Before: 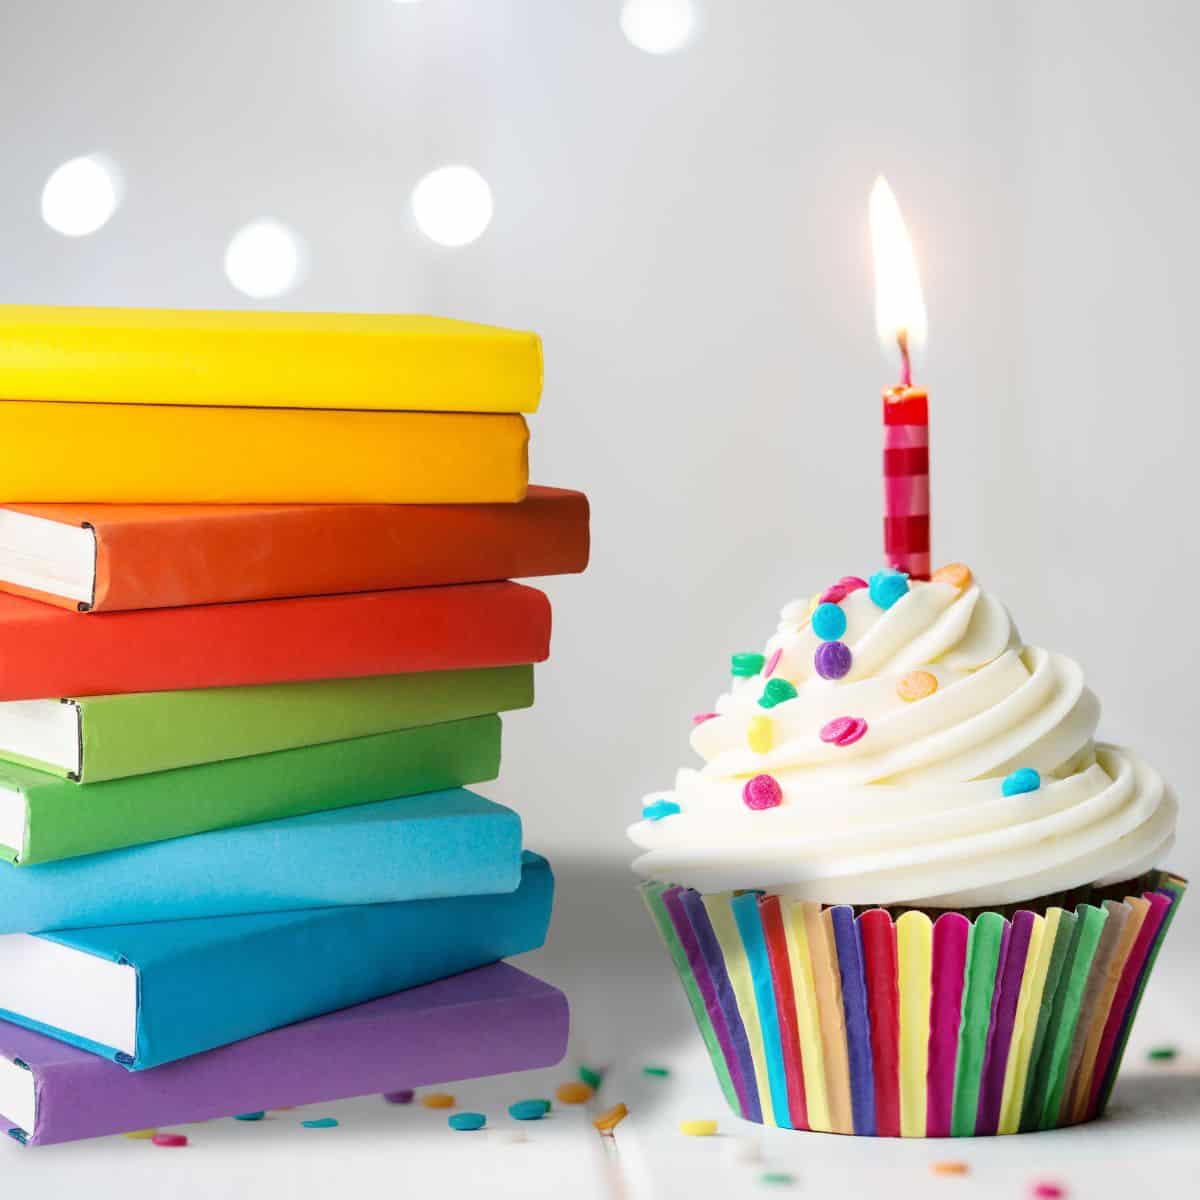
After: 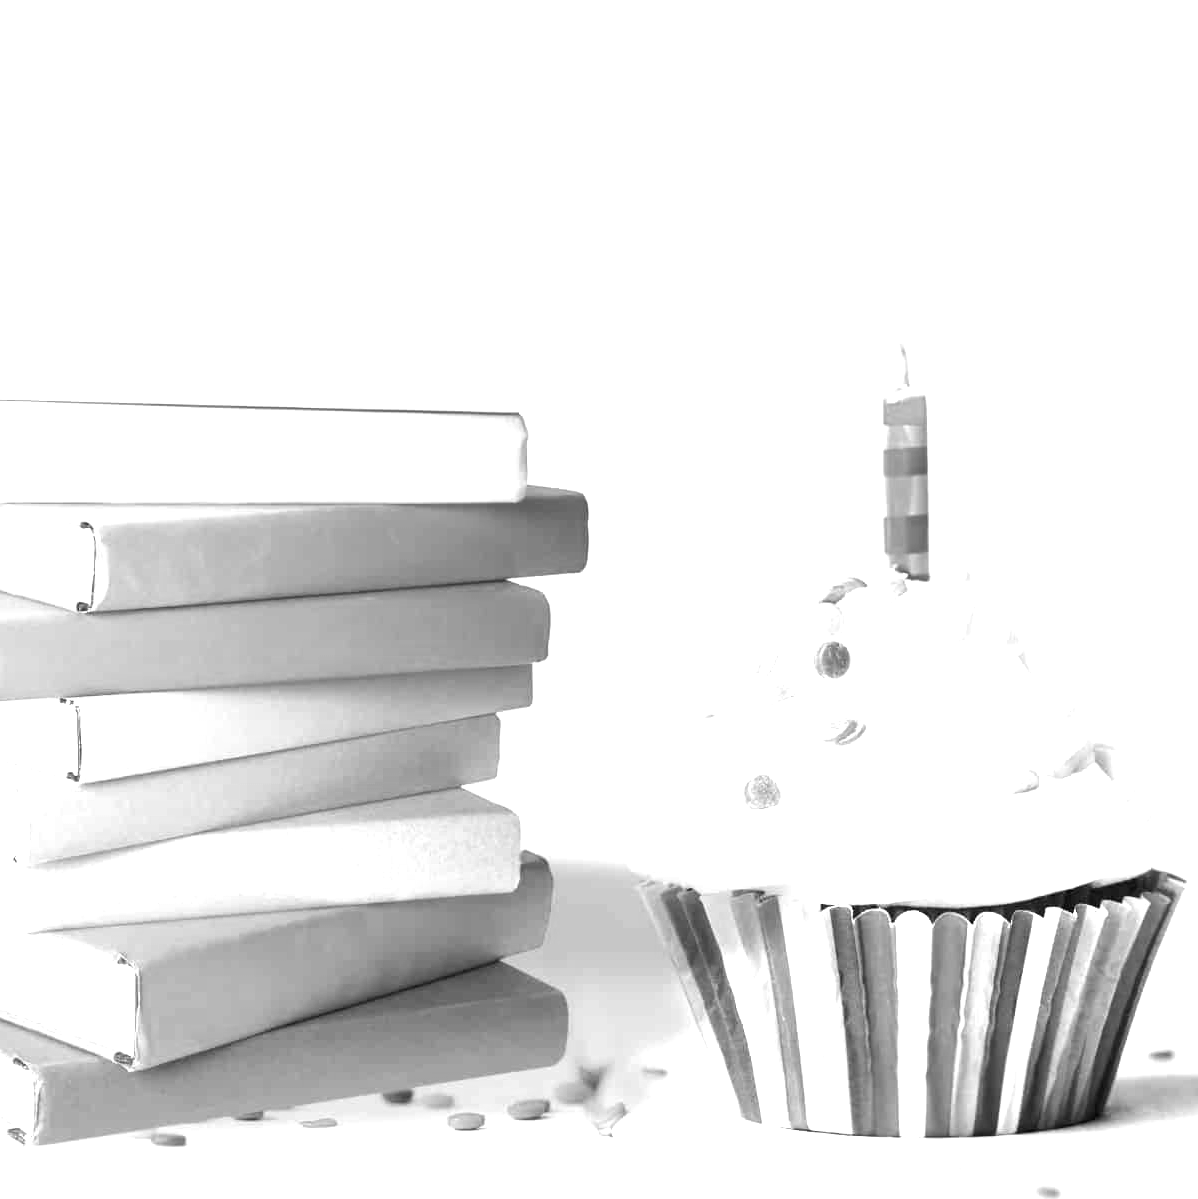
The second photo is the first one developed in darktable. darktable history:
contrast brightness saturation: saturation -1
exposure: black level correction 0, exposure 1.5 EV, compensate exposure bias true, compensate highlight preservation false
crop and rotate: left 0.126%
